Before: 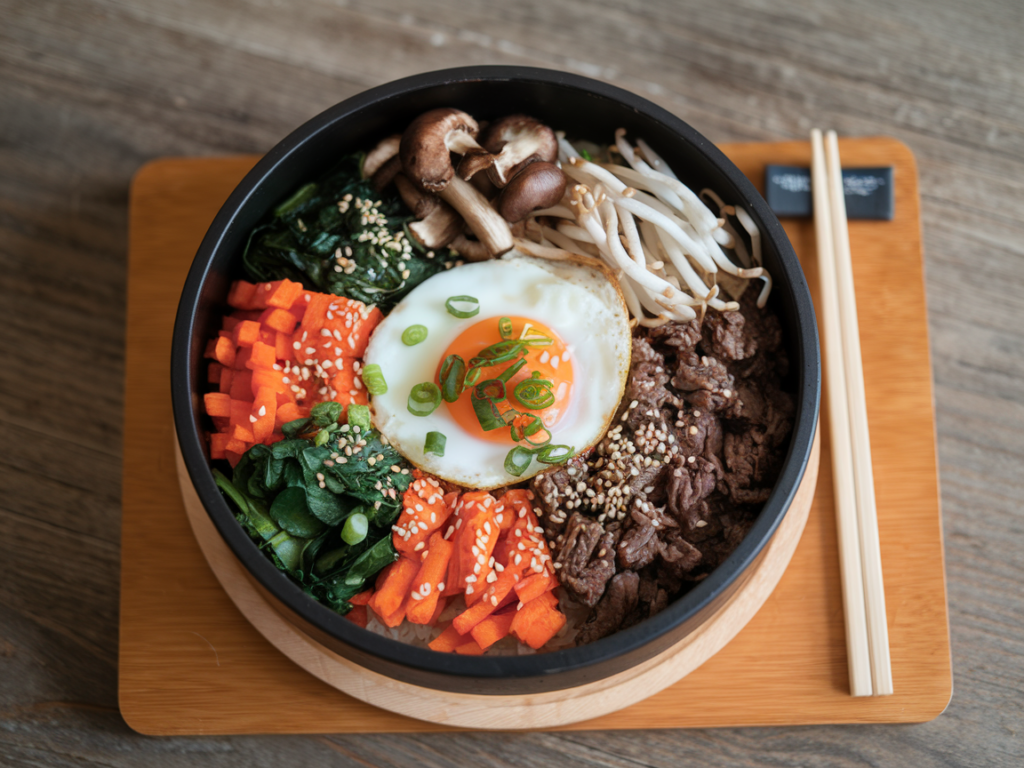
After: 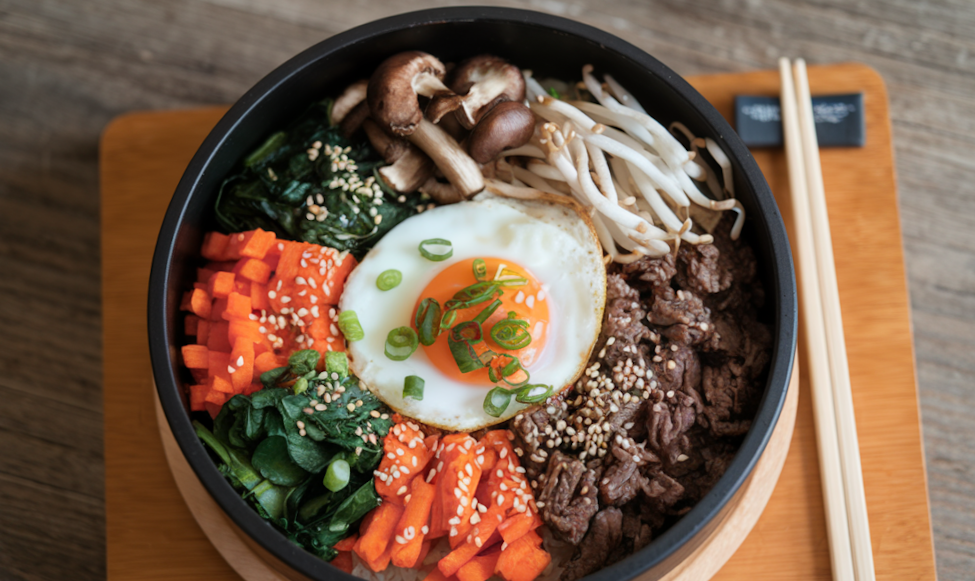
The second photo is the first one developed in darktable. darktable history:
crop and rotate: top 5.667%, bottom 14.937%
rotate and perspective: rotation -2.12°, lens shift (vertical) 0.009, lens shift (horizontal) -0.008, automatic cropping original format, crop left 0.036, crop right 0.964, crop top 0.05, crop bottom 0.959
